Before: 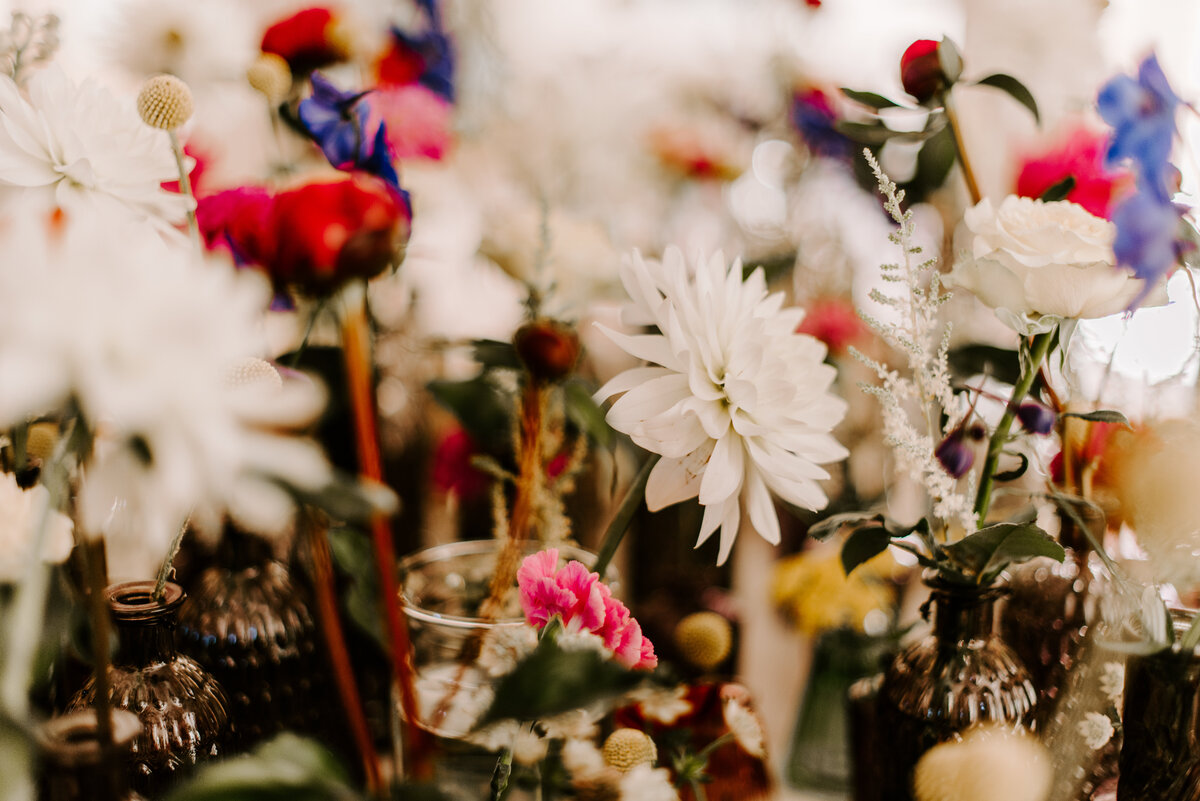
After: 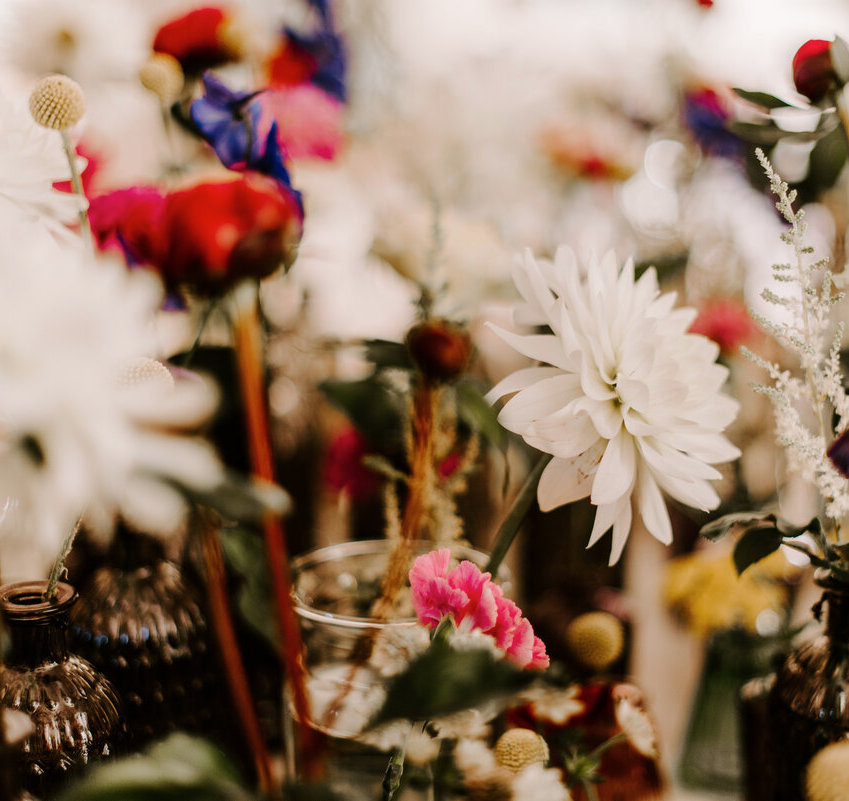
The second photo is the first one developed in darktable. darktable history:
crop and rotate: left 9.061%, right 20.142%
contrast brightness saturation: saturation -0.05
